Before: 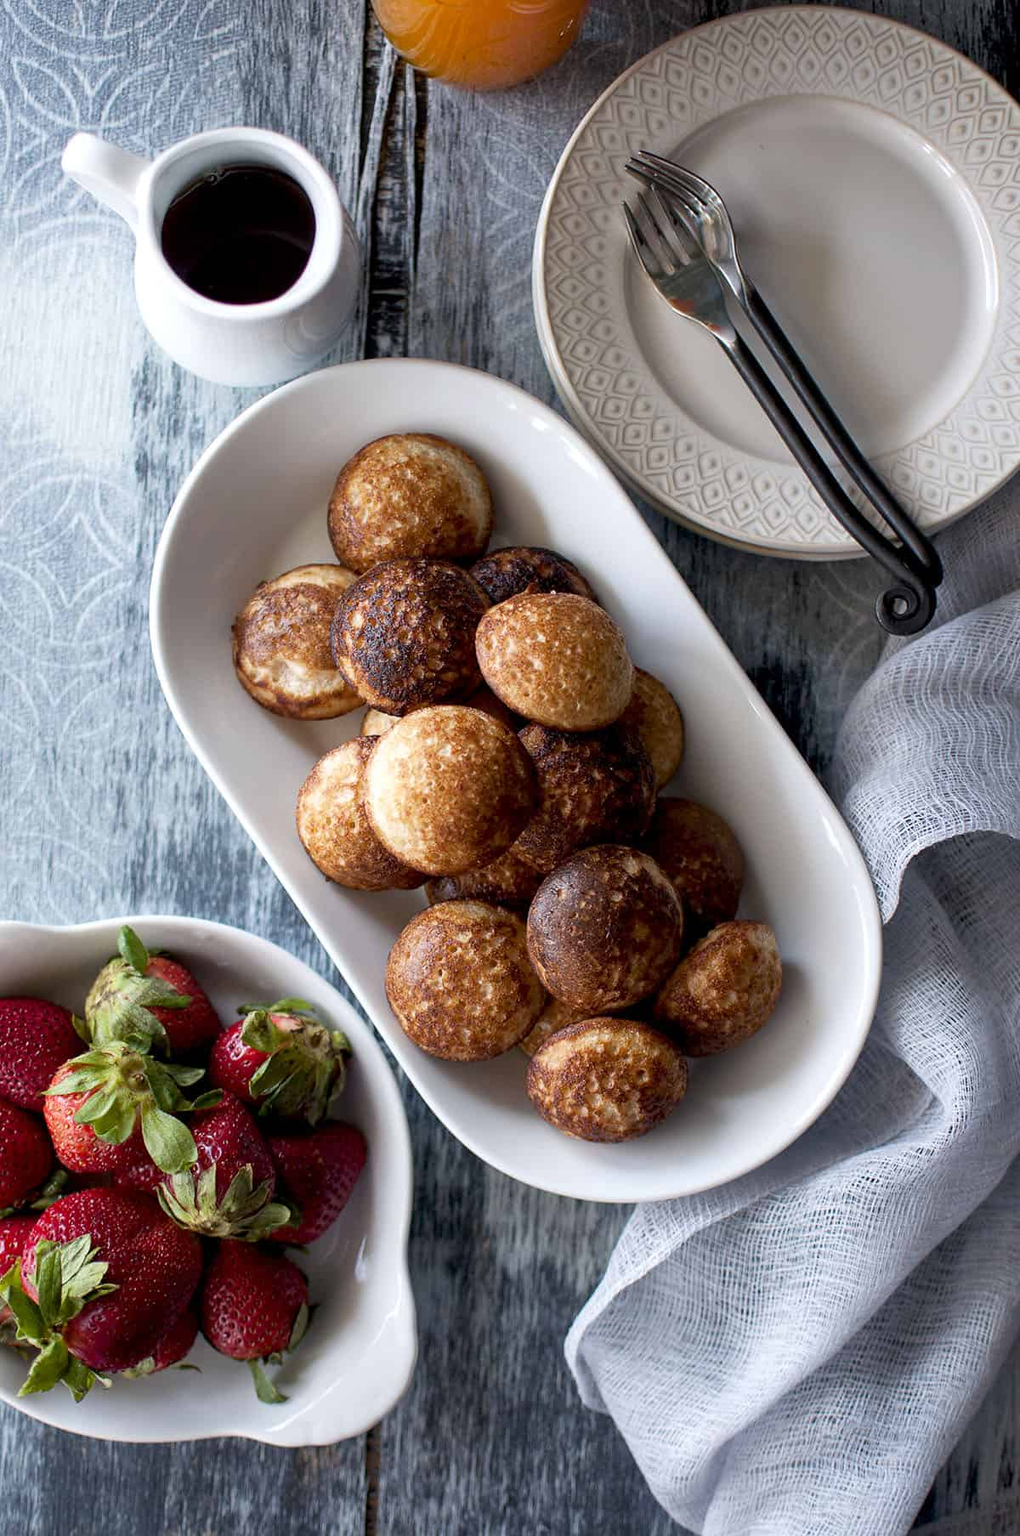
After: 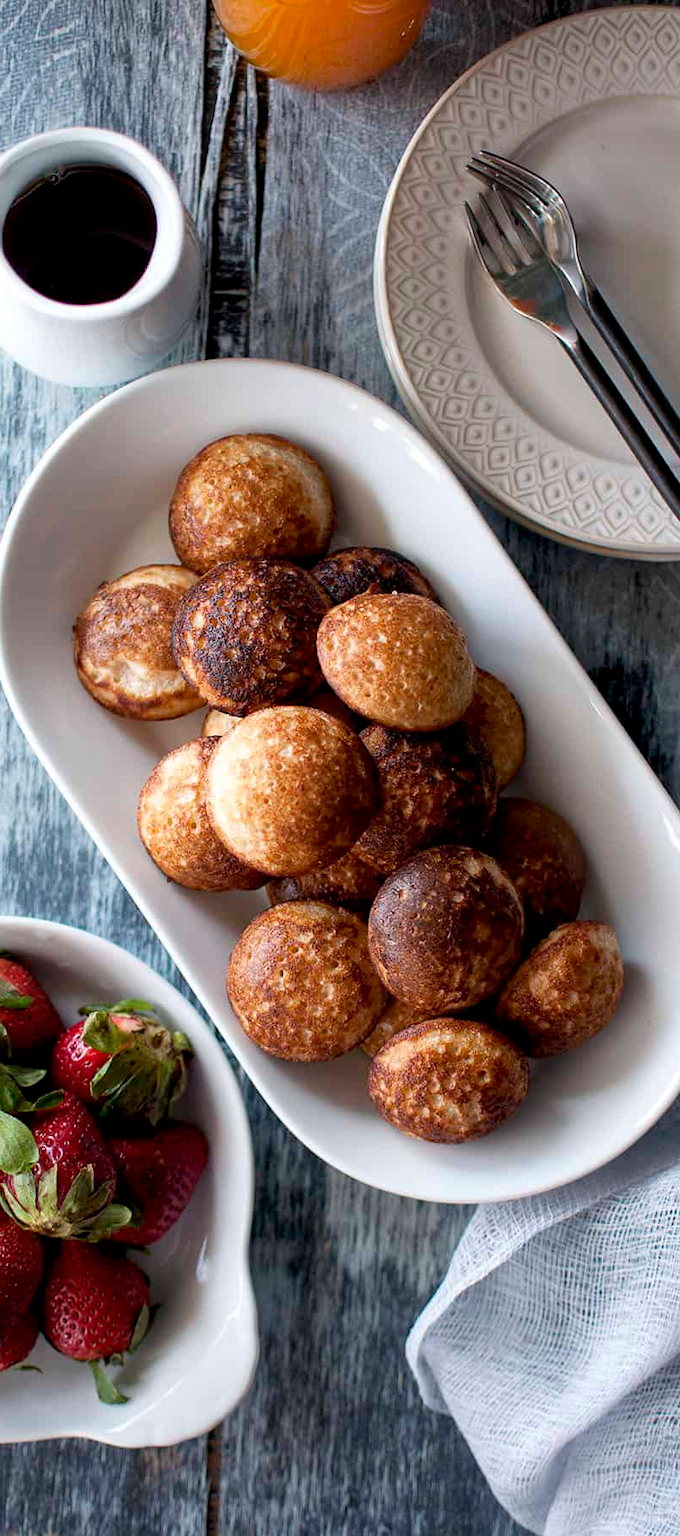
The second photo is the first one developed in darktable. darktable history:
crop and rotate: left 15.617%, right 17.693%
